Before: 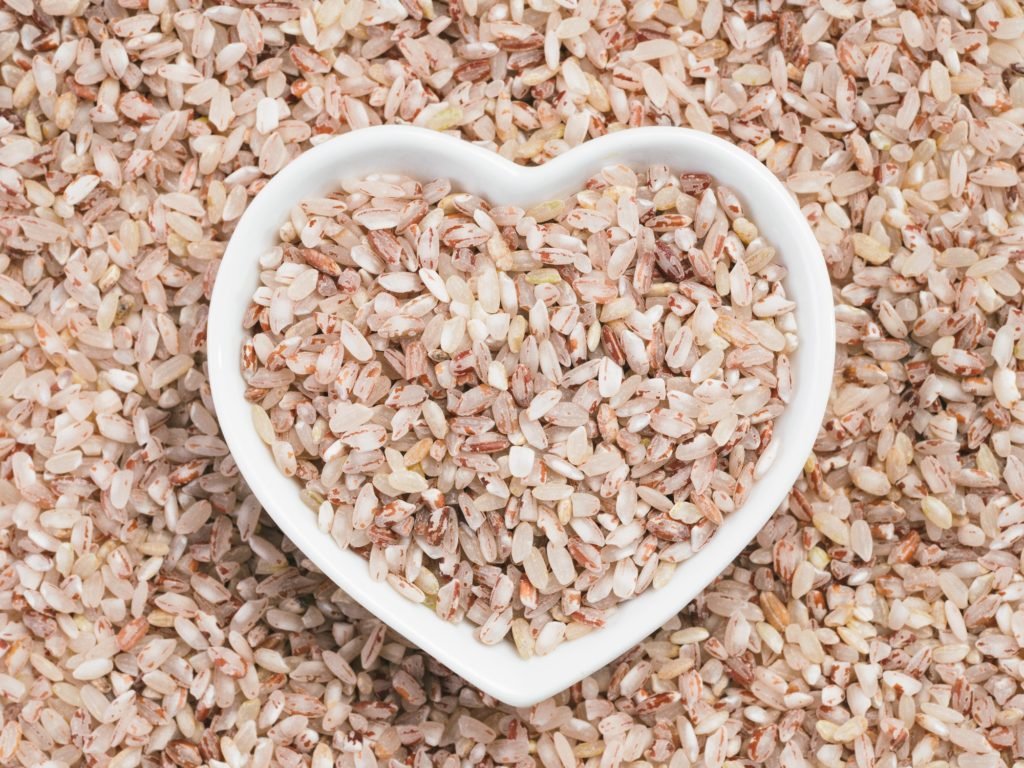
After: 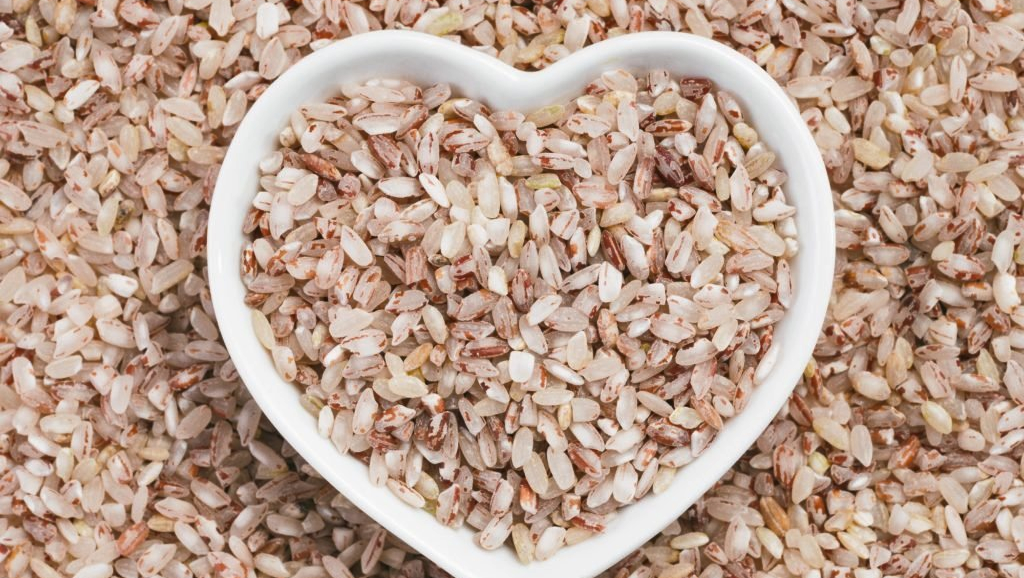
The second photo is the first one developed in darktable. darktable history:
crop and rotate: top 12.377%, bottom 12.257%
shadows and highlights: low approximation 0.01, soften with gaussian
